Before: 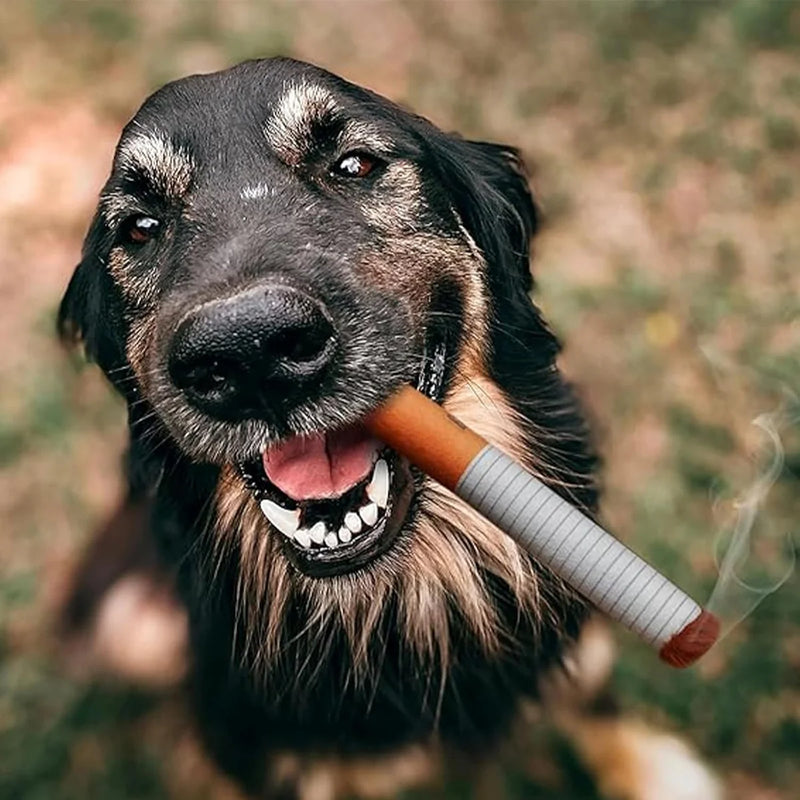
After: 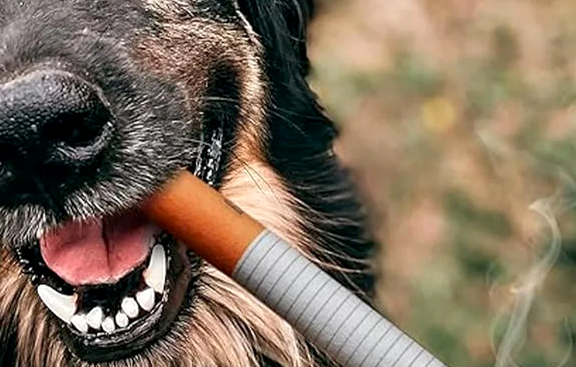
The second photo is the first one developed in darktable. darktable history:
exposure: black level correction 0.002, exposure 0.15 EV, compensate highlight preservation false
crop and rotate: left 27.938%, top 27.046%, bottom 27.046%
